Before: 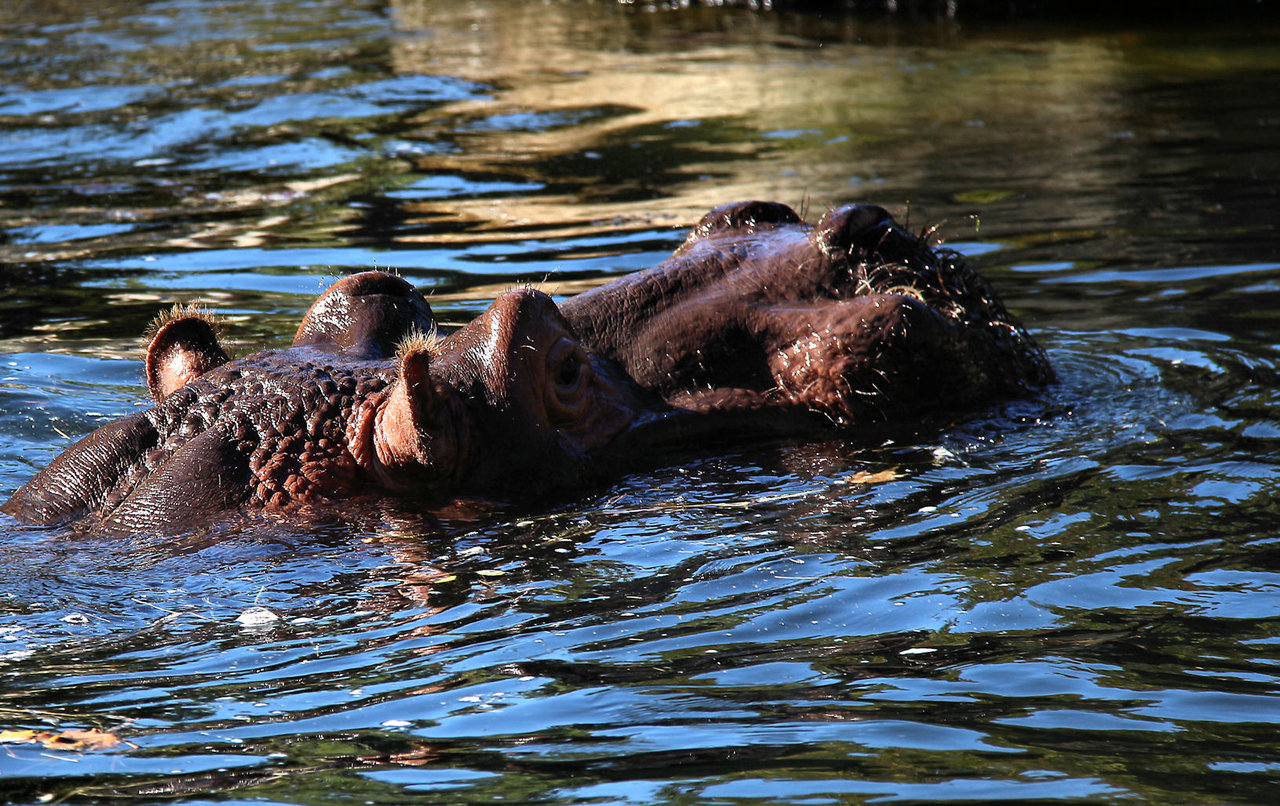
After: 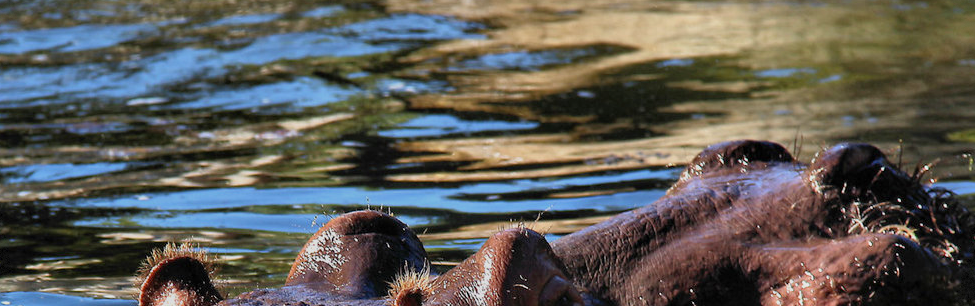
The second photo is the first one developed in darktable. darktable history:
crop: left 0.569%, top 7.628%, right 23.235%, bottom 54.205%
tone equalizer: -8 EV 0.266 EV, -7 EV 0.38 EV, -6 EV 0.403 EV, -5 EV 0.261 EV, -3 EV -0.244 EV, -2 EV -0.408 EV, -1 EV -0.427 EV, +0 EV -0.228 EV, smoothing diameter 2.13%, edges refinement/feathering 15.77, mask exposure compensation -1.57 EV, filter diffusion 5
vignetting: fall-off start 100.37%, brightness -0.518, saturation -0.507, dithering 8-bit output, unbound false
shadows and highlights: radius 119.31, shadows 41.53, highlights -61.81, highlights color adjustment 0.209%, soften with gaussian
